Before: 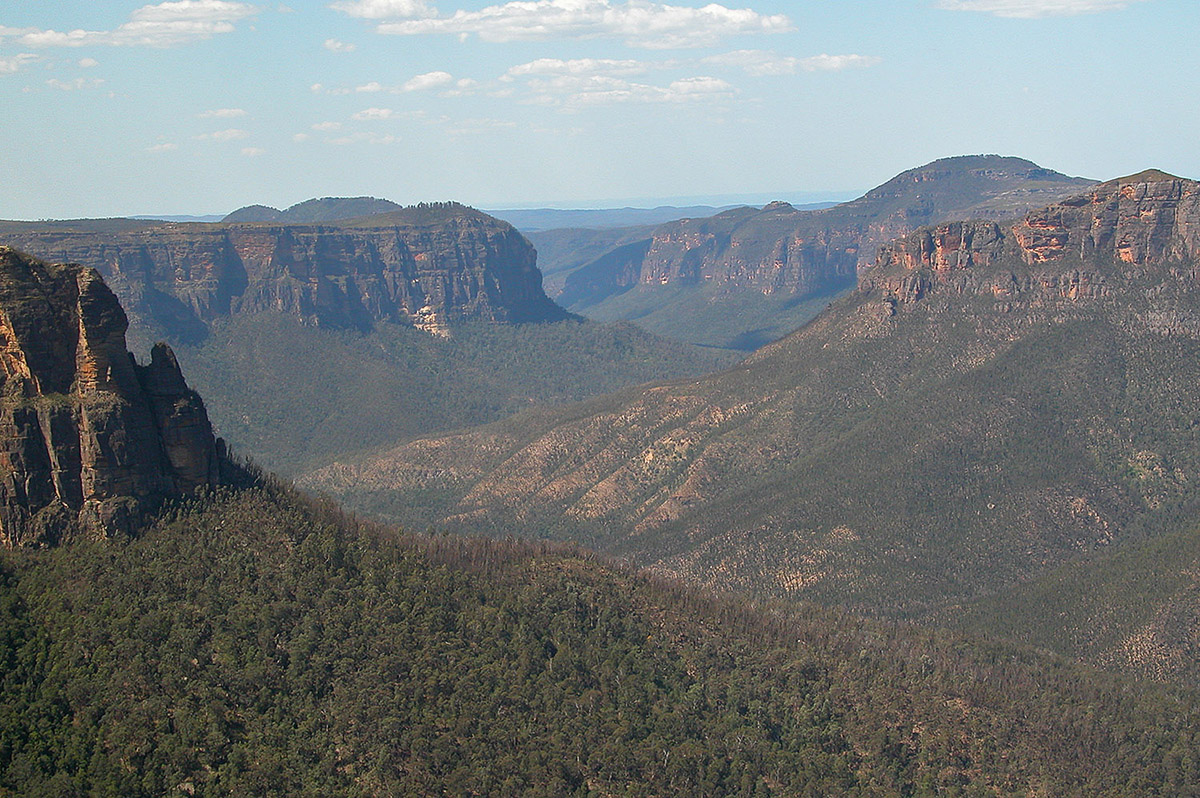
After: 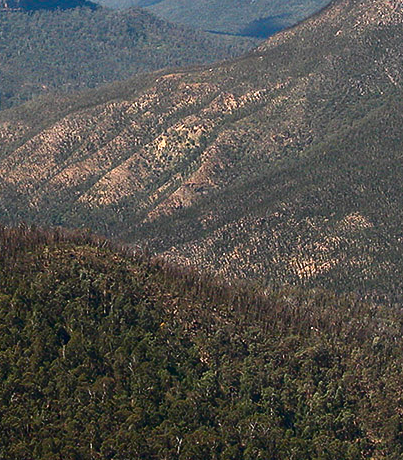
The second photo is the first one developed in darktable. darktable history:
local contrast: mode bilateral grid, contrast 14, coarseness 36, detail 105%, midtone range 0.2
crop: left 40.662%, top 39.344%, right 25.71%, bottom 2.943%
exposure: black level correction 0, exposure 0.499 EV, compensate highlight preservation false
contrast brightness saturation: contrast 0.189, brightness -0.239, saturation 0.115
